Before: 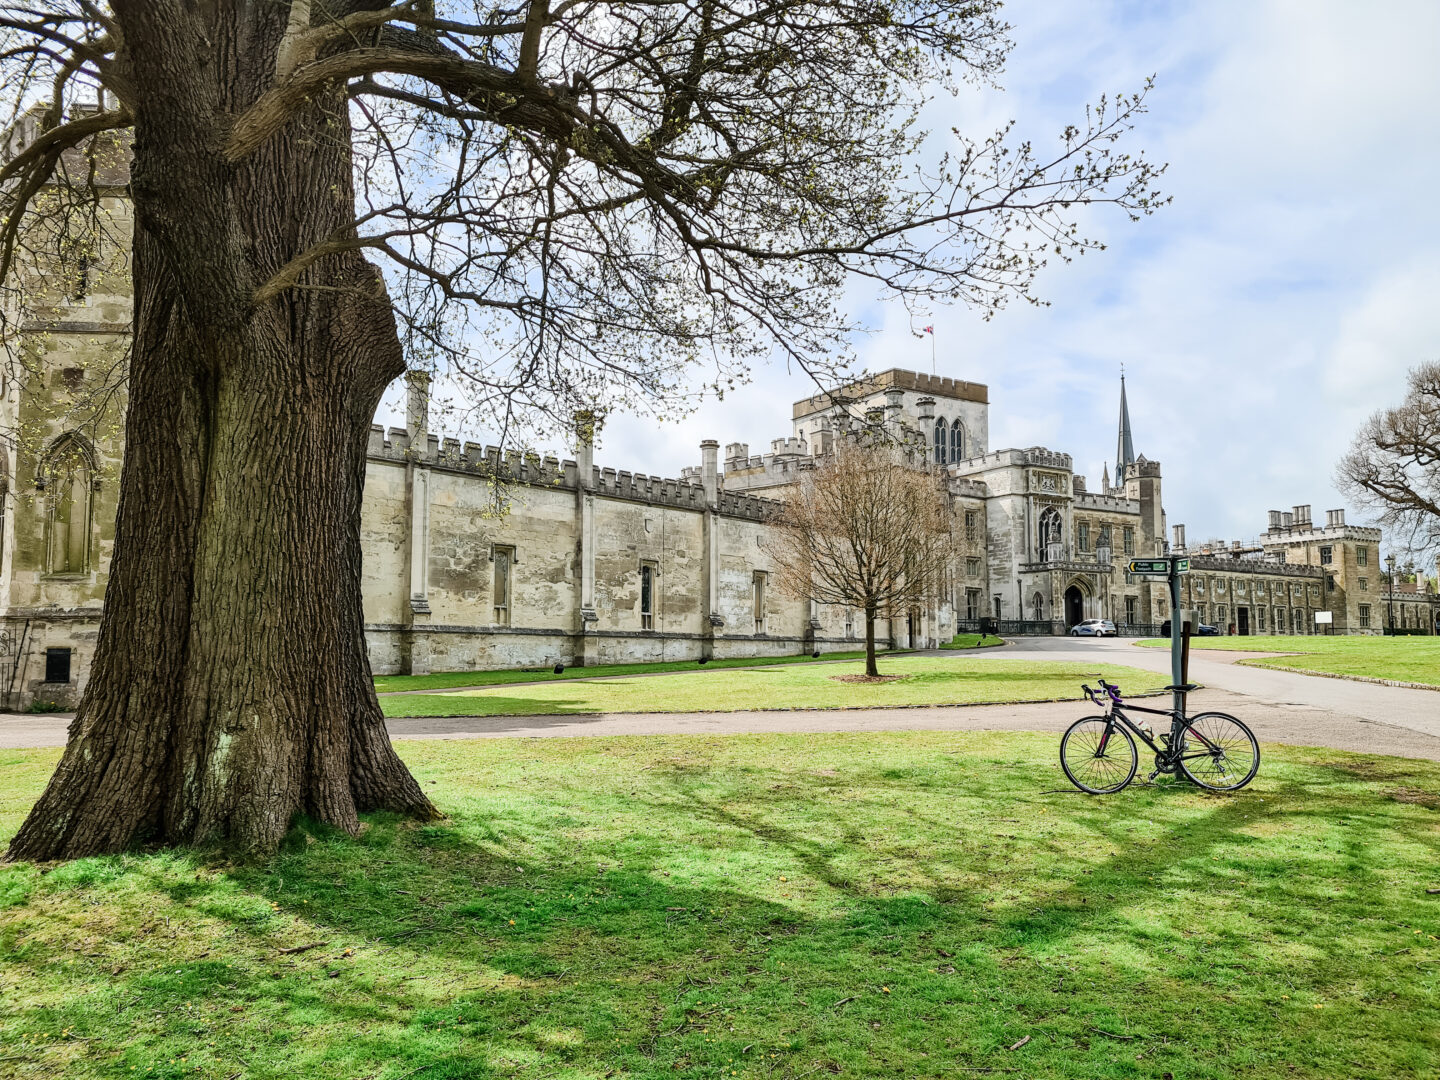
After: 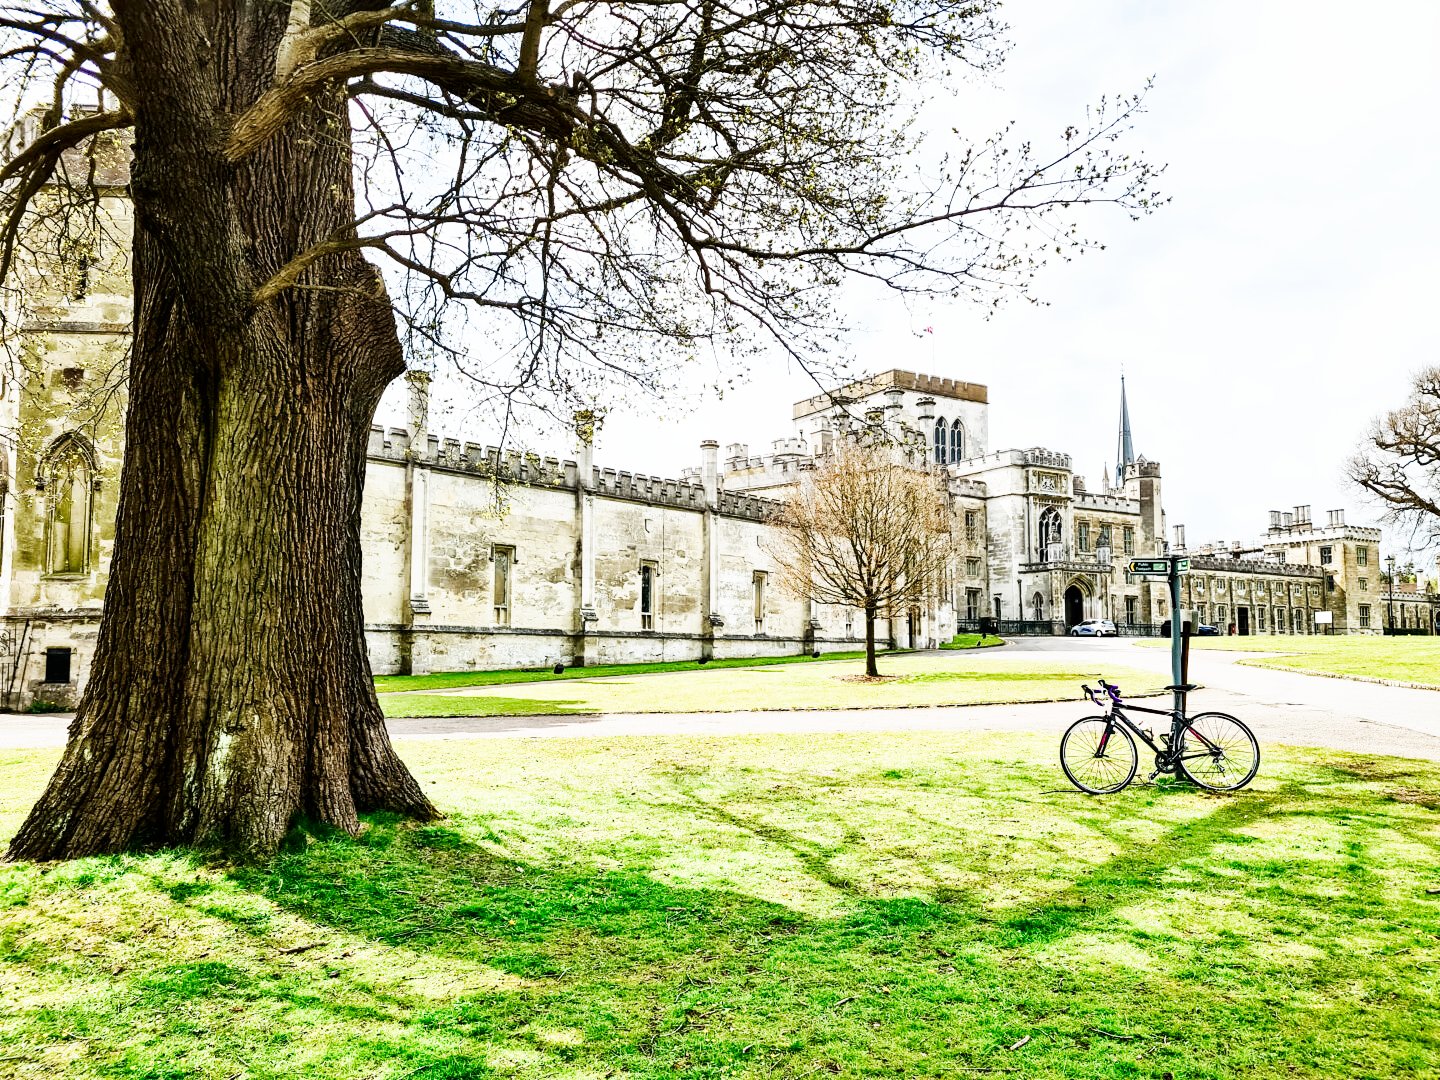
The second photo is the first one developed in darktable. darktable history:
contrast brightness saturation: brightness -0.098
base curve: curves: ch0 [(0, 0) (0.007, 0.004) (0.027, 0.03) (0.046, 0.07) (0.207, 0.54) (0.442, 0.872) (0.673, 0.972) (1, 1)], preserve colors none
